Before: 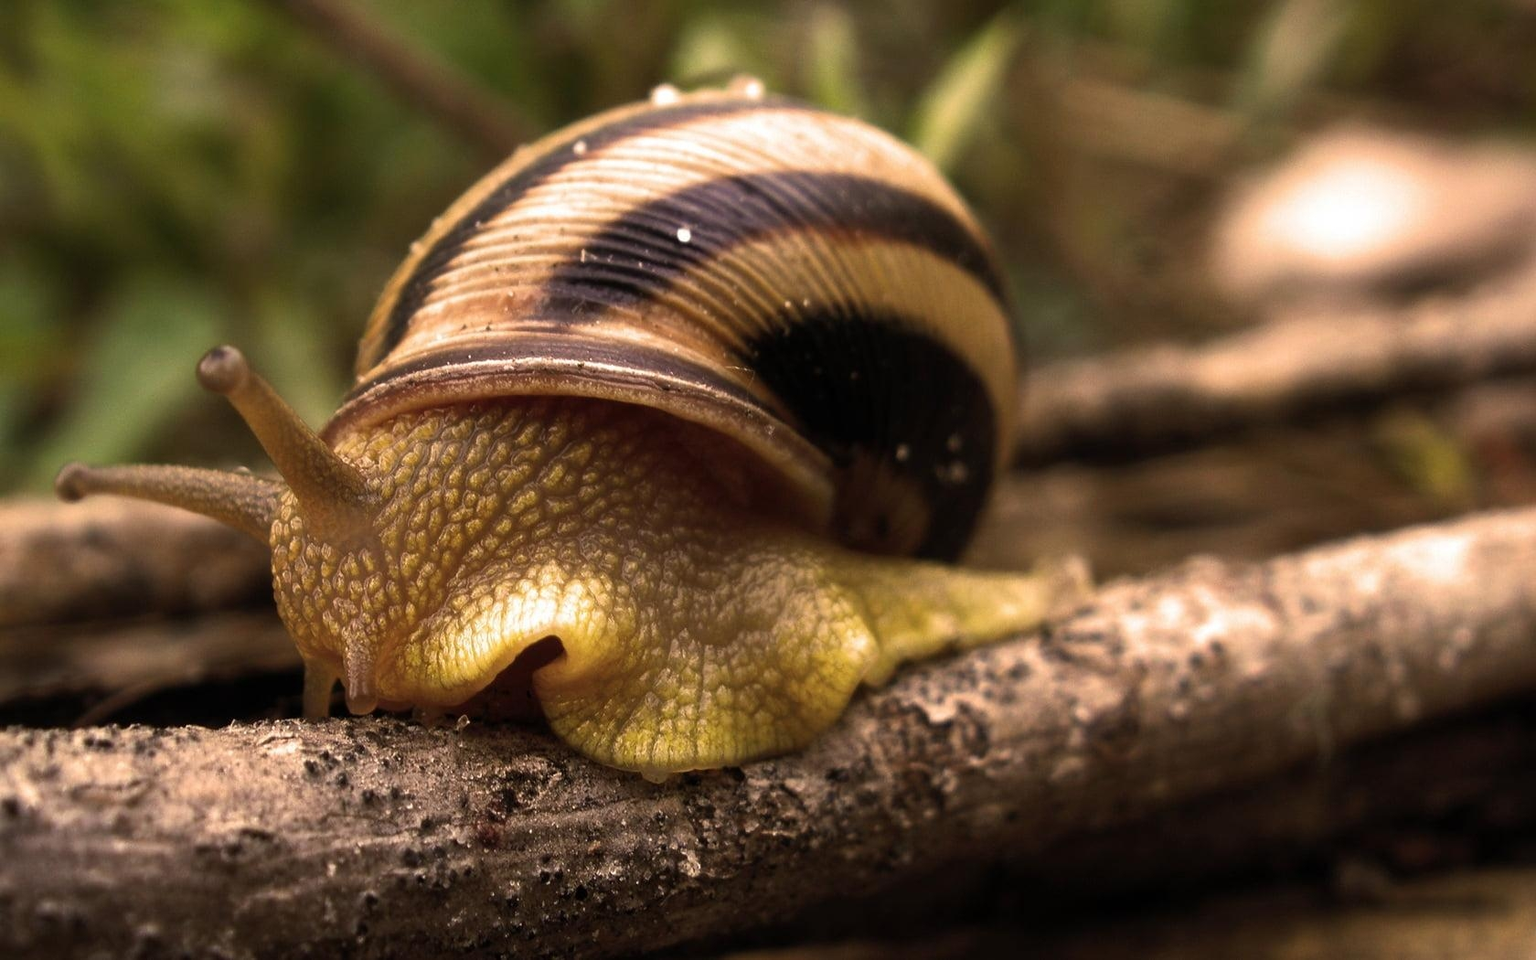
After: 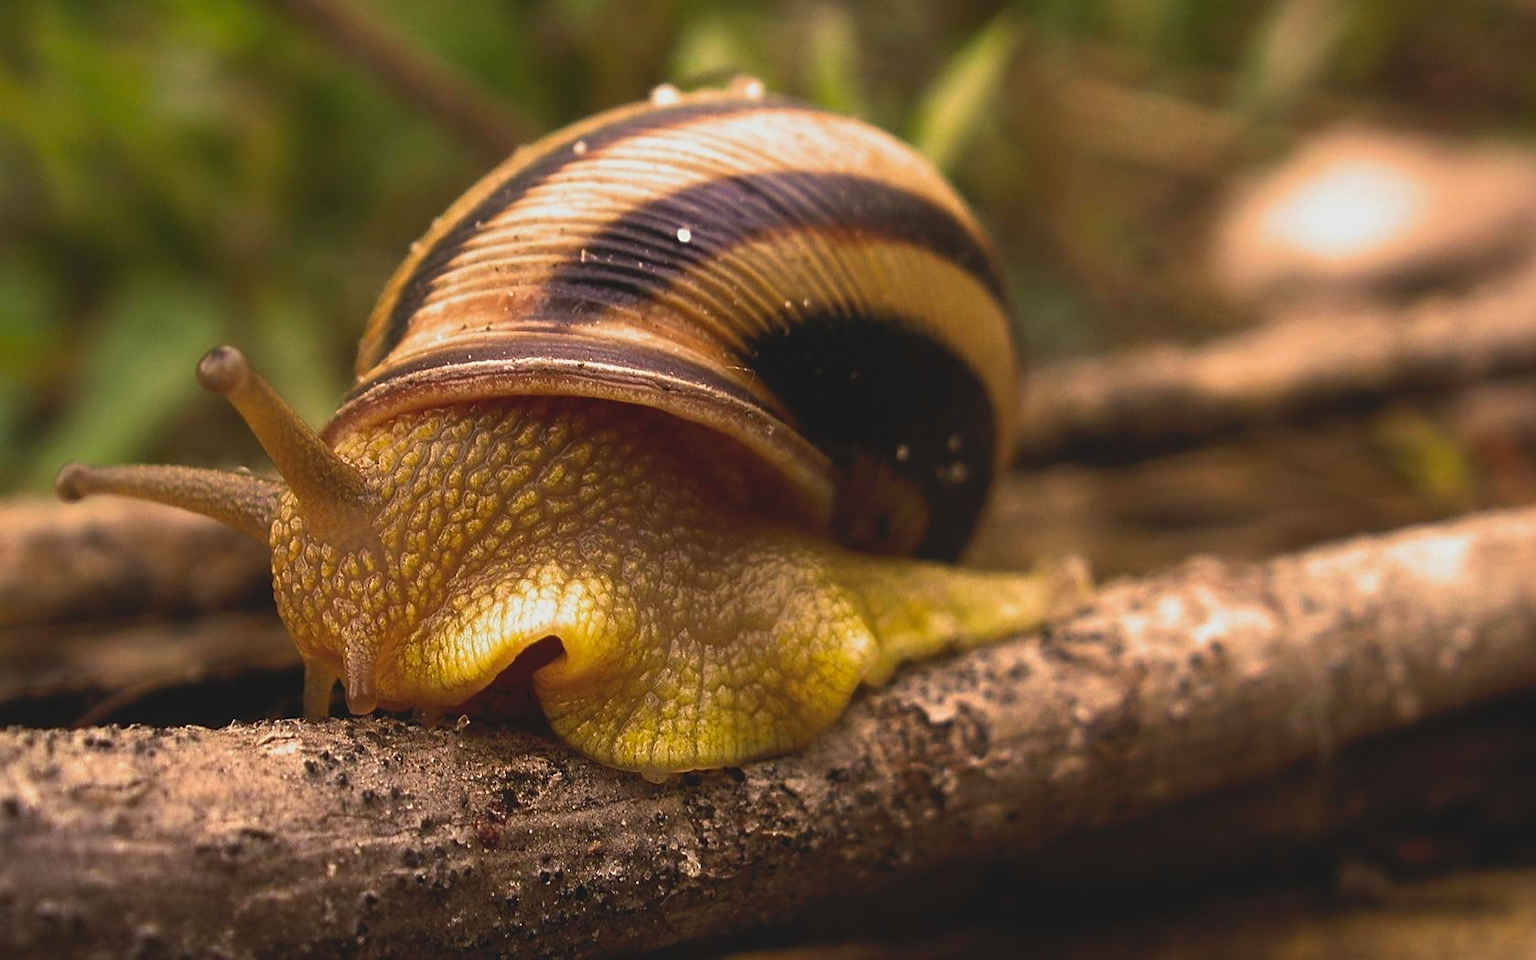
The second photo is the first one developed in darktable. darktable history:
sharpen: on, module defaults
contrast brightness saturation: contrast -0.172, saturation 0.187
